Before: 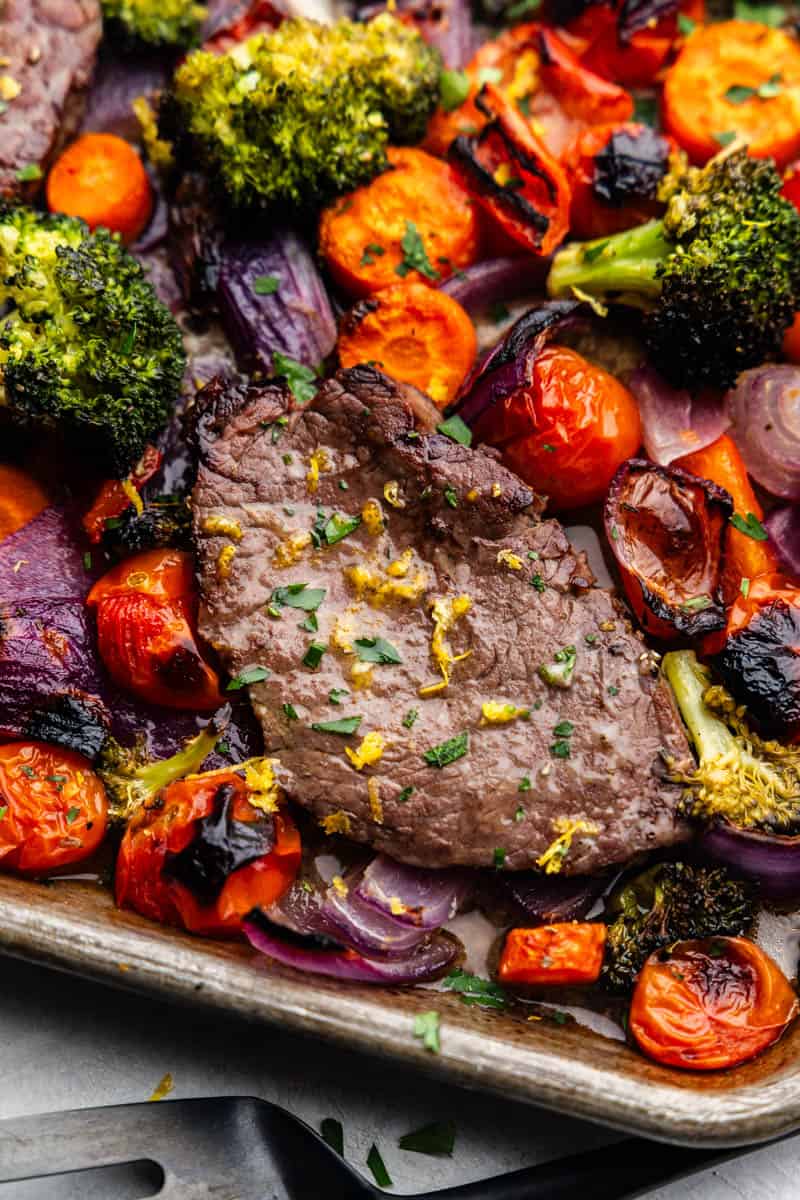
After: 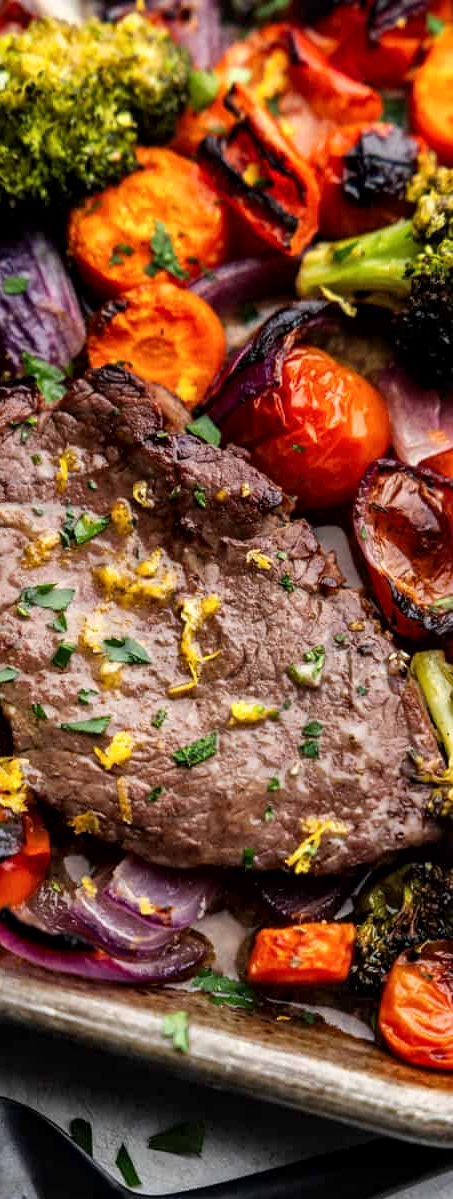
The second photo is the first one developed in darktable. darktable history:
crop: left 31.458%, top 0%, right 11.876%
local contrast: mode bilateral grid, contrast 20, coarseness 50, detail 132%, midtone range 0.2
